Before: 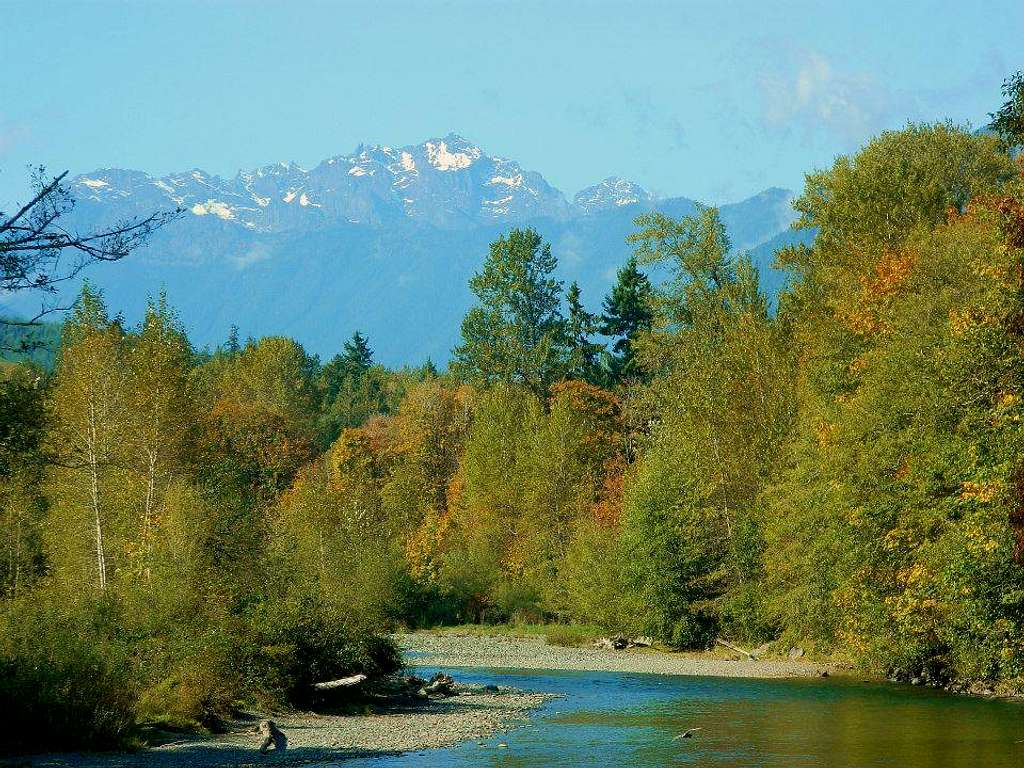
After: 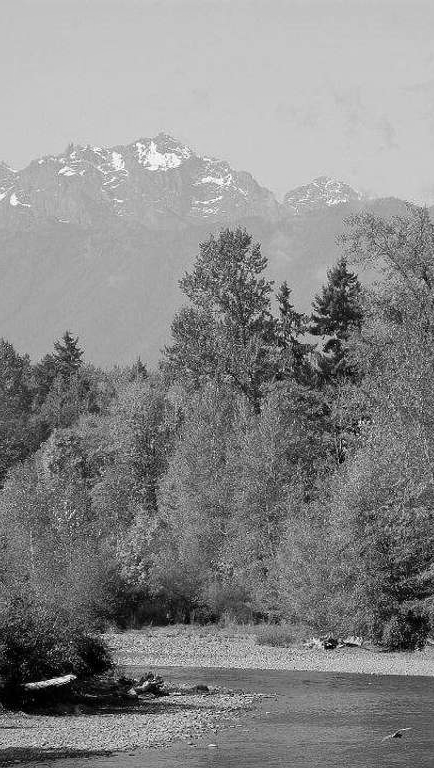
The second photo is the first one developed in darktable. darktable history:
levels: levels [0, 0.51, 1]
color zones: curves: ch1 [(0, -0.394) (0.143, -0.394) (0.286, -0.394) (0.429, -0.392) (0.571, -0.391) (0.714, -0.391) (0.857, -0.391) (1, -0.394)]
crop: left 28.346%, right 29.231%
shadows and highlights: shadows 25.6, highlights -26.53
contrast brightness saturation: contrast 0.028, brightness 0.056, saturation 0.124
